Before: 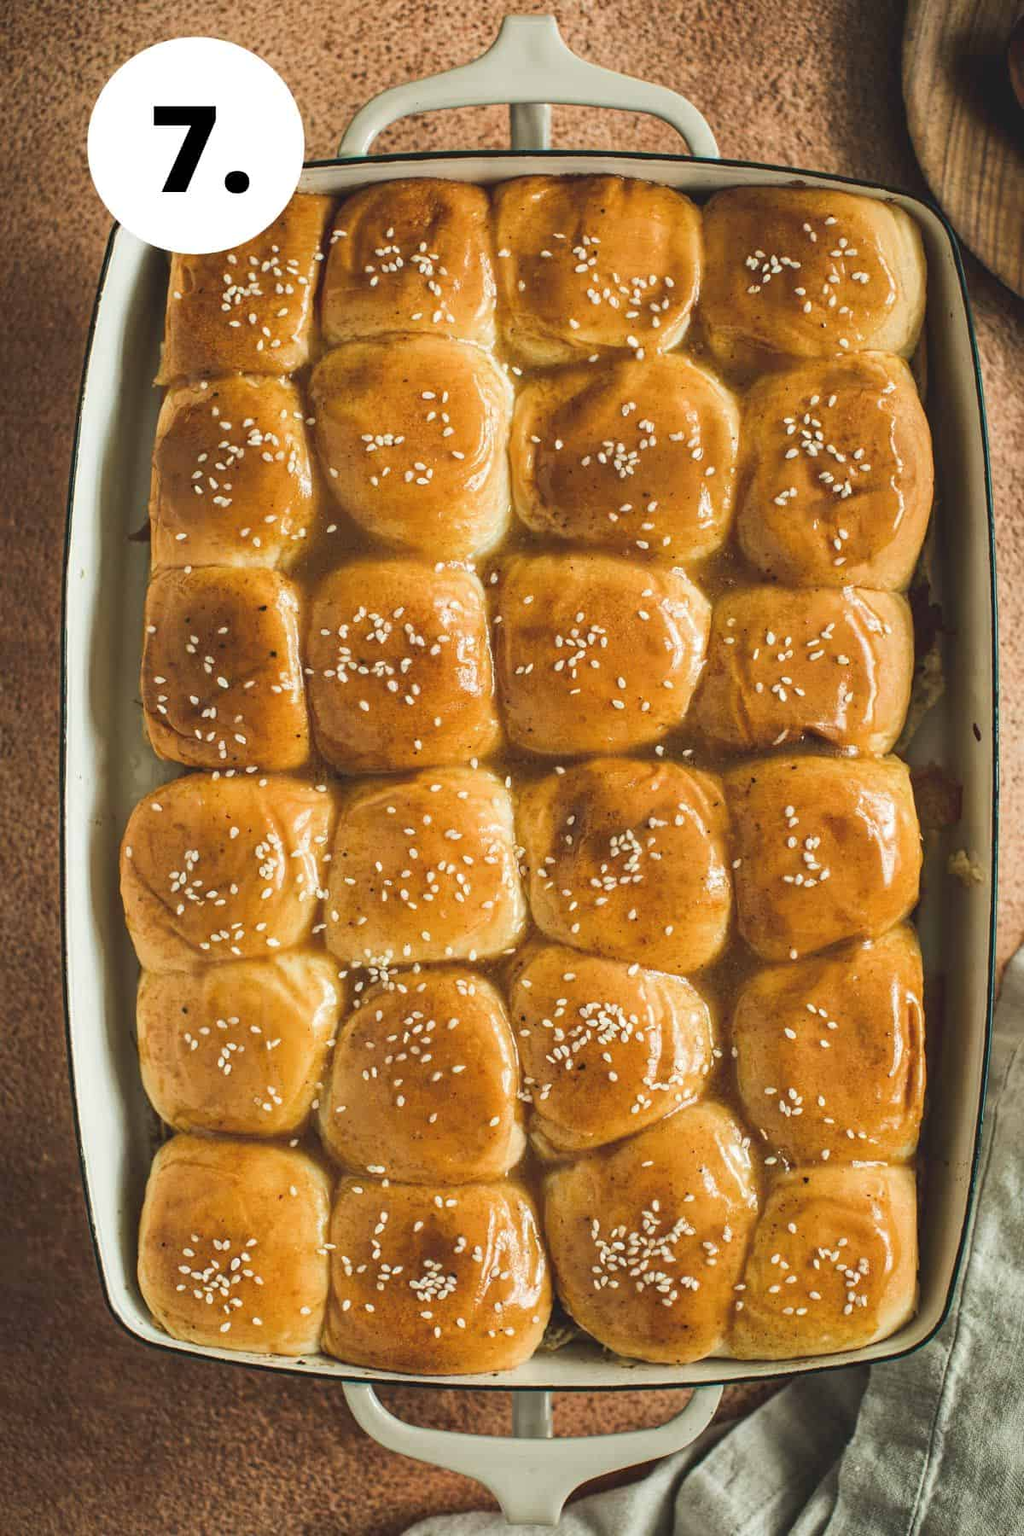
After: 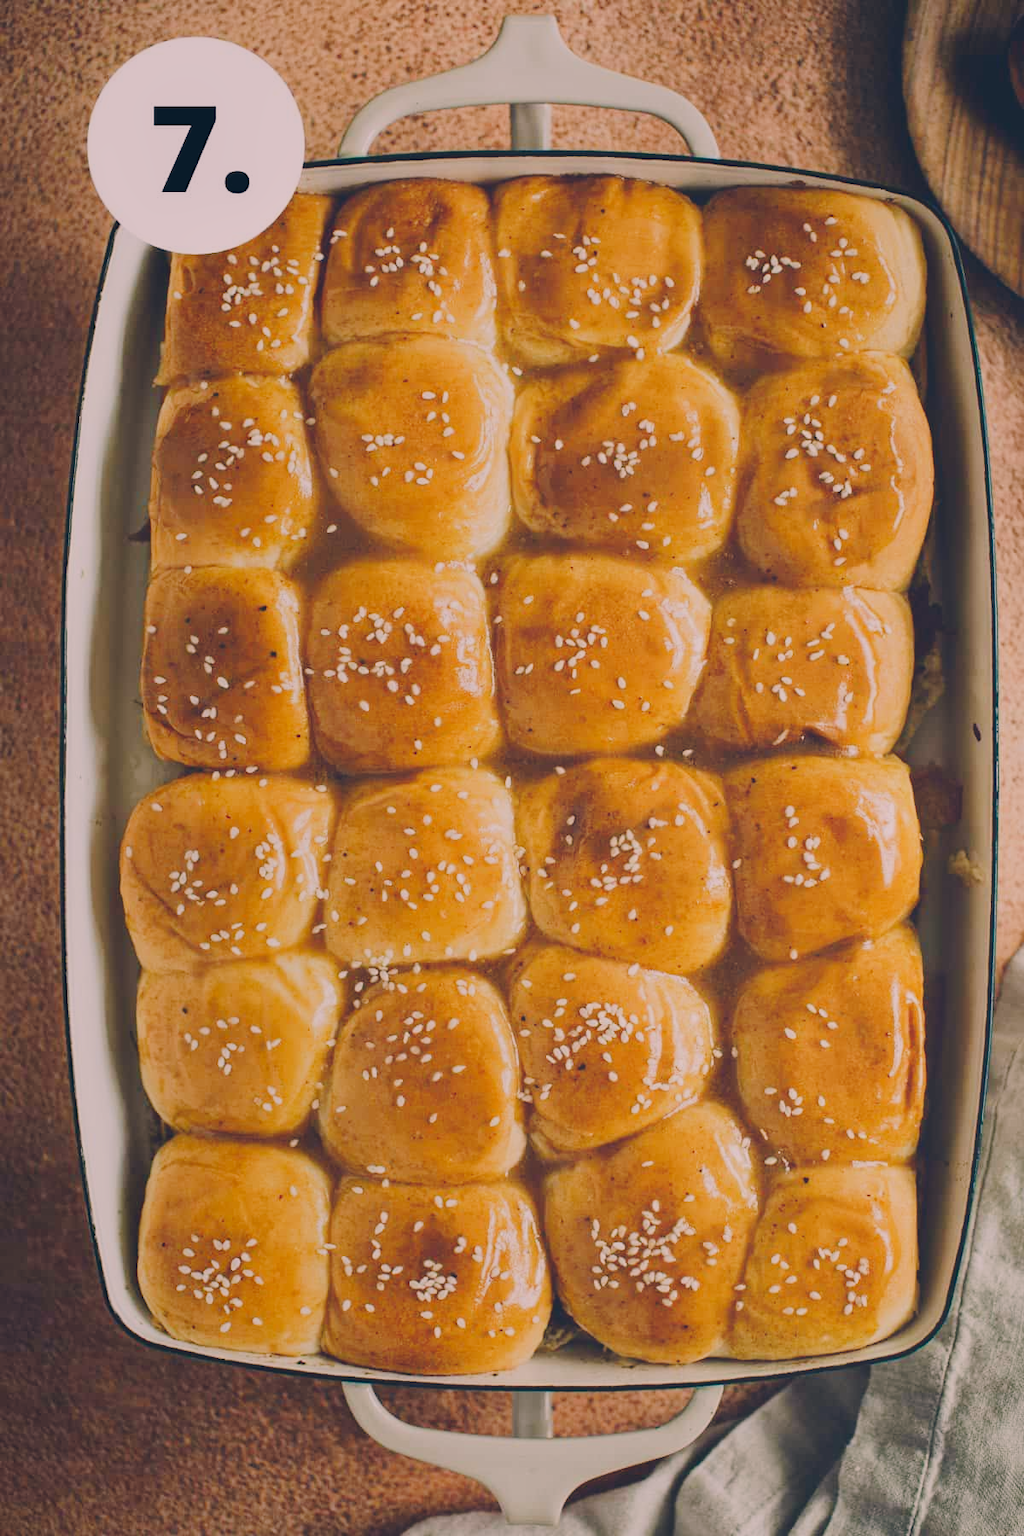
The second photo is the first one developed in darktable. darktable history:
color correction: highlights a* 13.83, highlights b* 6.17, shadows a* -5.46, shadows b* -15.98, saturation 0.865
tone curve: curves: ch0 [(0, 0) (0.049, 0.01) (0.154, 0.081) (0.491, 0.519) (0.748, 0.765) (1, 0.919)]; ch1 [(0, 0) (0.172, 0.123) (0.317, 0.272) (0.391, 0.424) (0.499, 0.497) (0.531, 0.541) (0.615, 0.608) (0.741, 0.783) (1, 1)]; ch2 [(0, 0) (0.411, 0.424) (0.483, 0.478) (0.546, 0.532) (0.652, 0.633) (1, 1)], preserve colors none
local contrast: detail 69%
